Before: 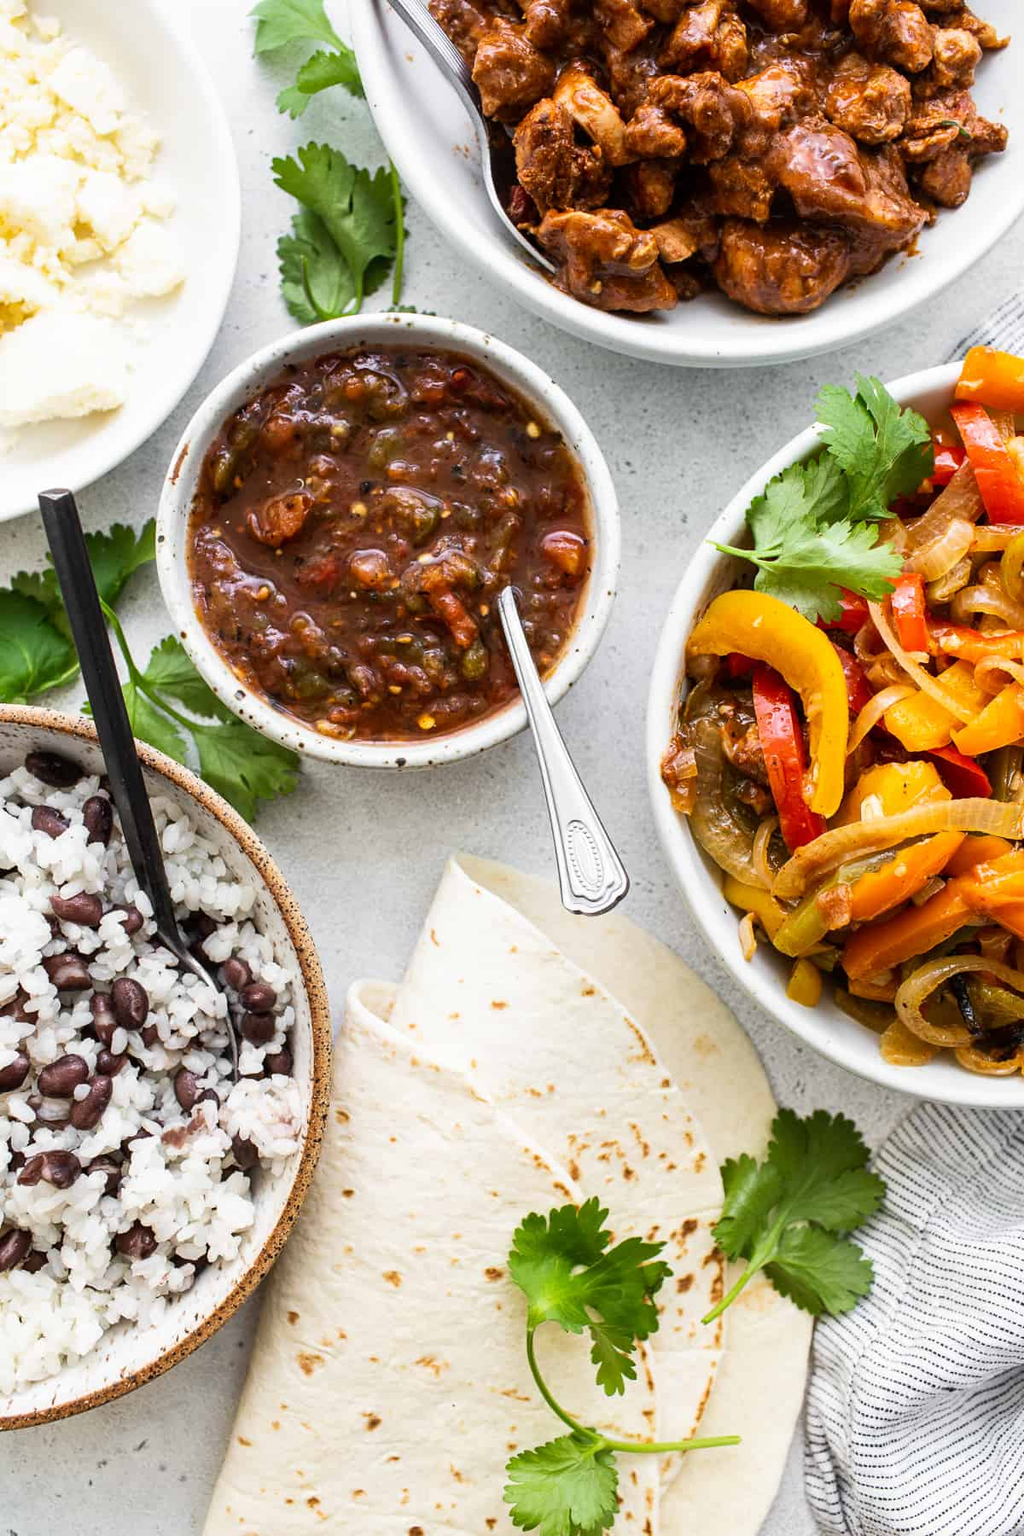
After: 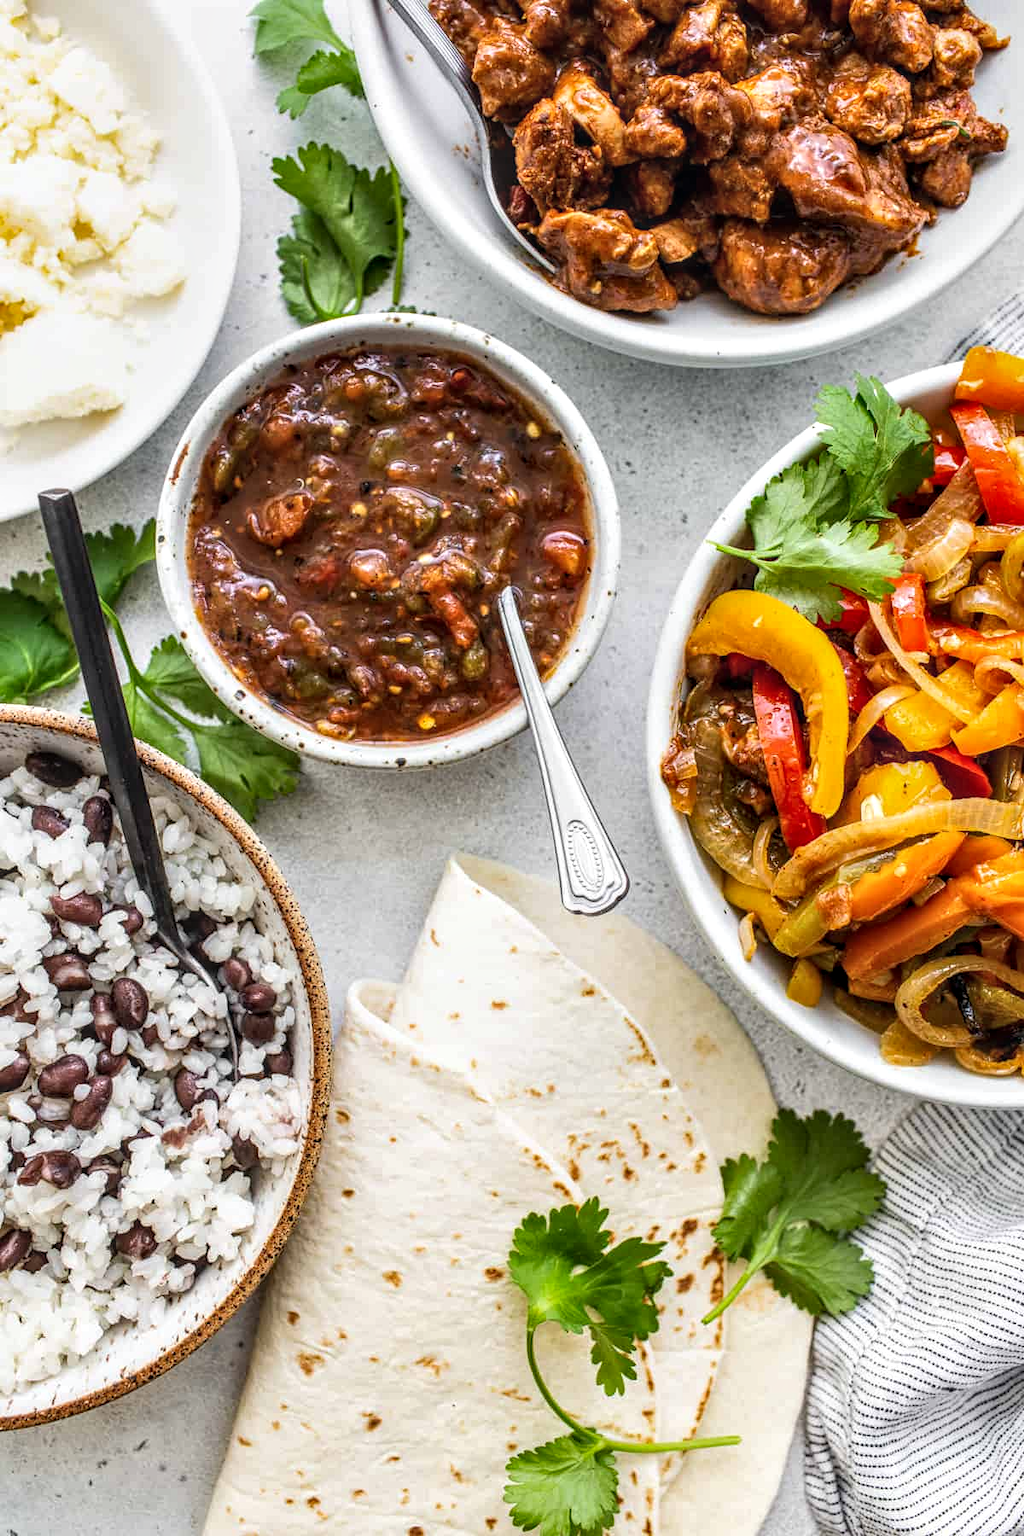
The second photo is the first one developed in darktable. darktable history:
contrast equalizer: octaves 7, y [[0.6 ×6], [0.55 ×6], [0 ×6], [0 ×6], [0 ×6]], mix 0.3
local contrast: highlights 0%, shadows 0%, detail 133%
